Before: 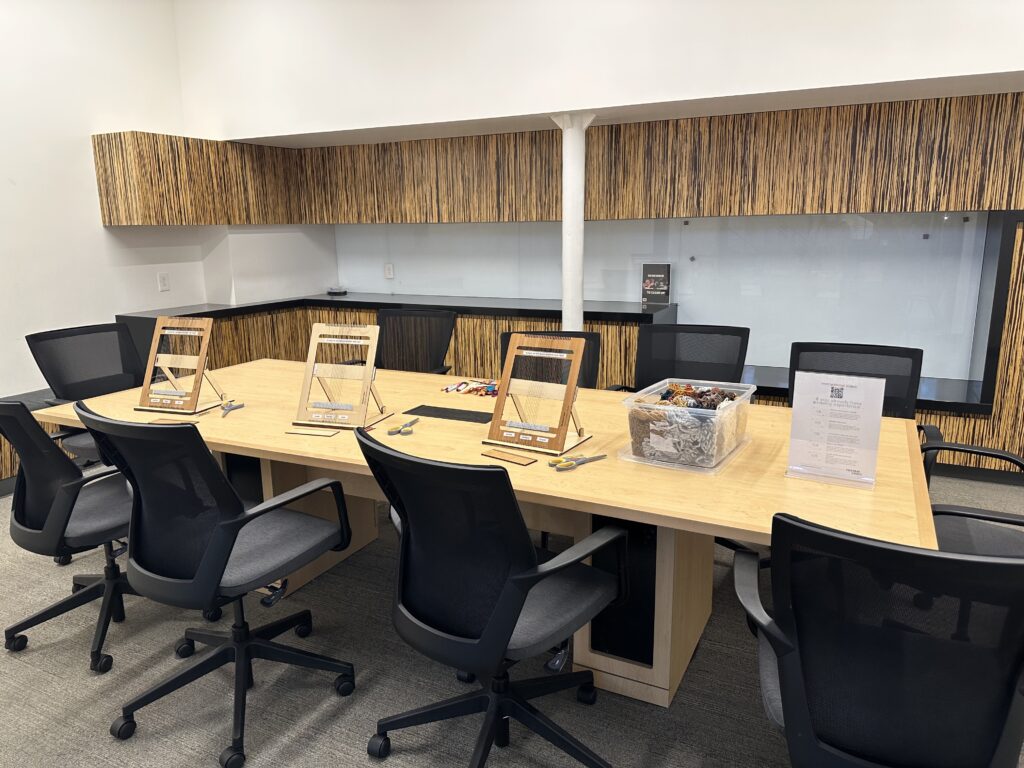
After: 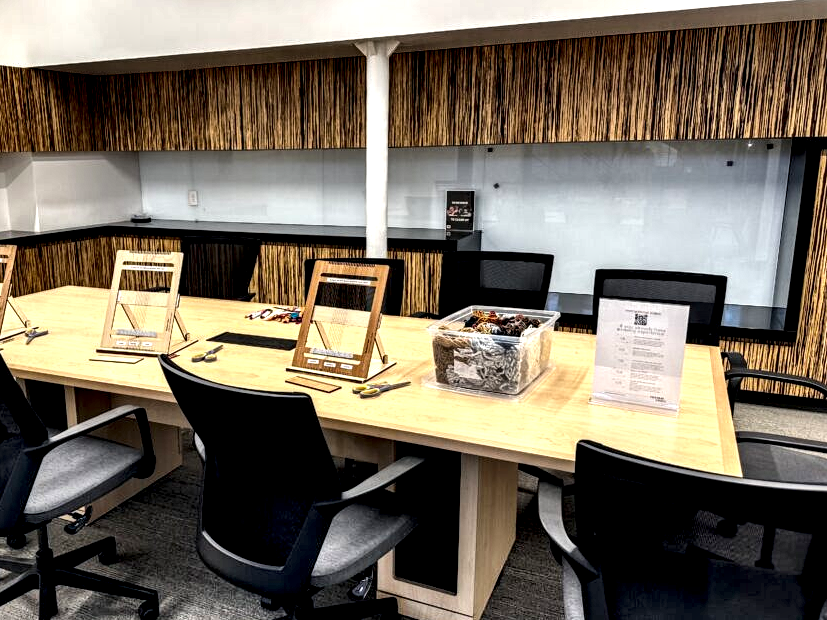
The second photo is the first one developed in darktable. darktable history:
crop: left 19.159%, top 9.58%, bottom 9.58%
local contrast: shadows 185%, detail 225%
shadows and highlights: shadows 60, soften with gaussian
